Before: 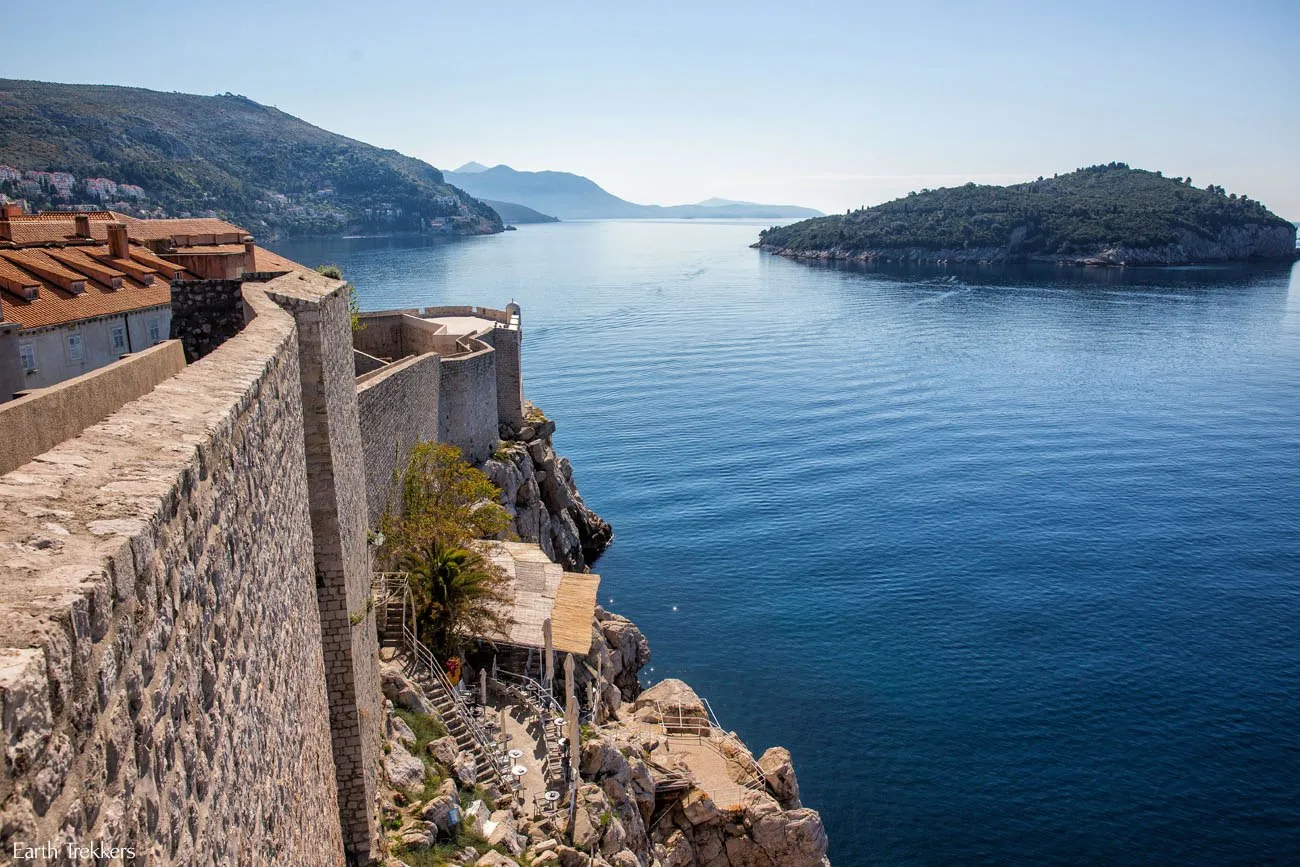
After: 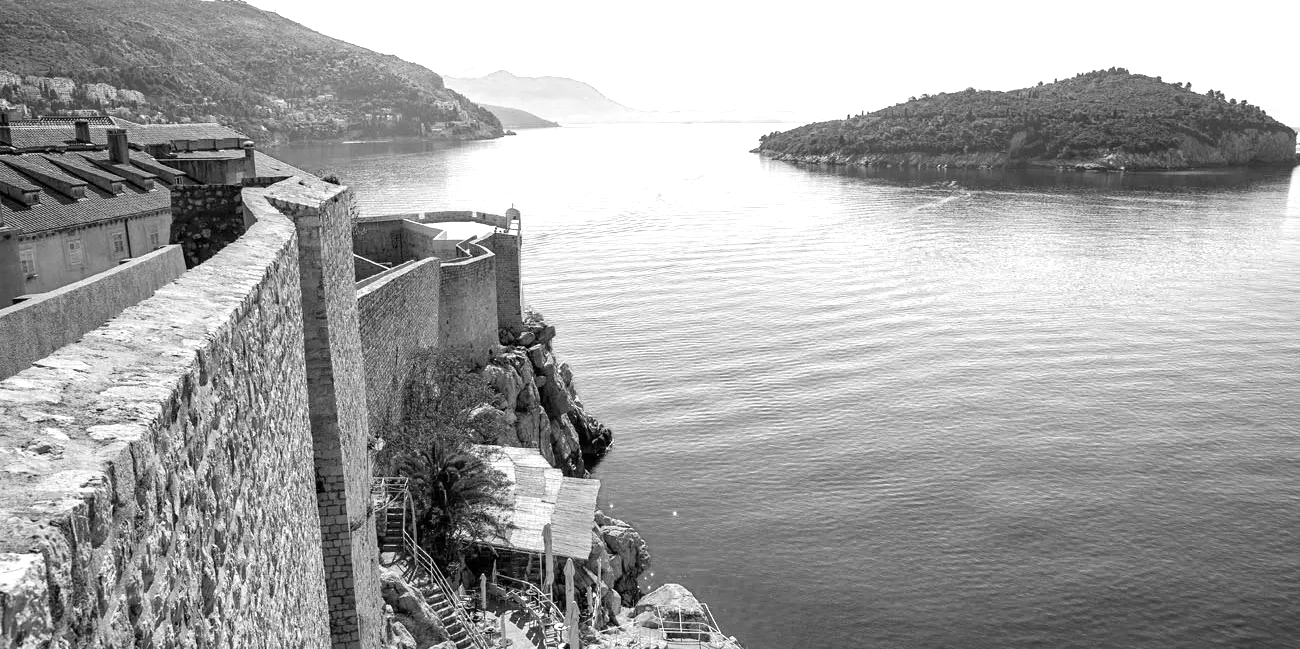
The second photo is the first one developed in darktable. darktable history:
color calibration: output gray [0.246, 0.254, 0.501, 0], illuminant custom, x 0.46, y 0.428, temperature 2598.18 K
crop: top 11.018%, bottom 13.923%
